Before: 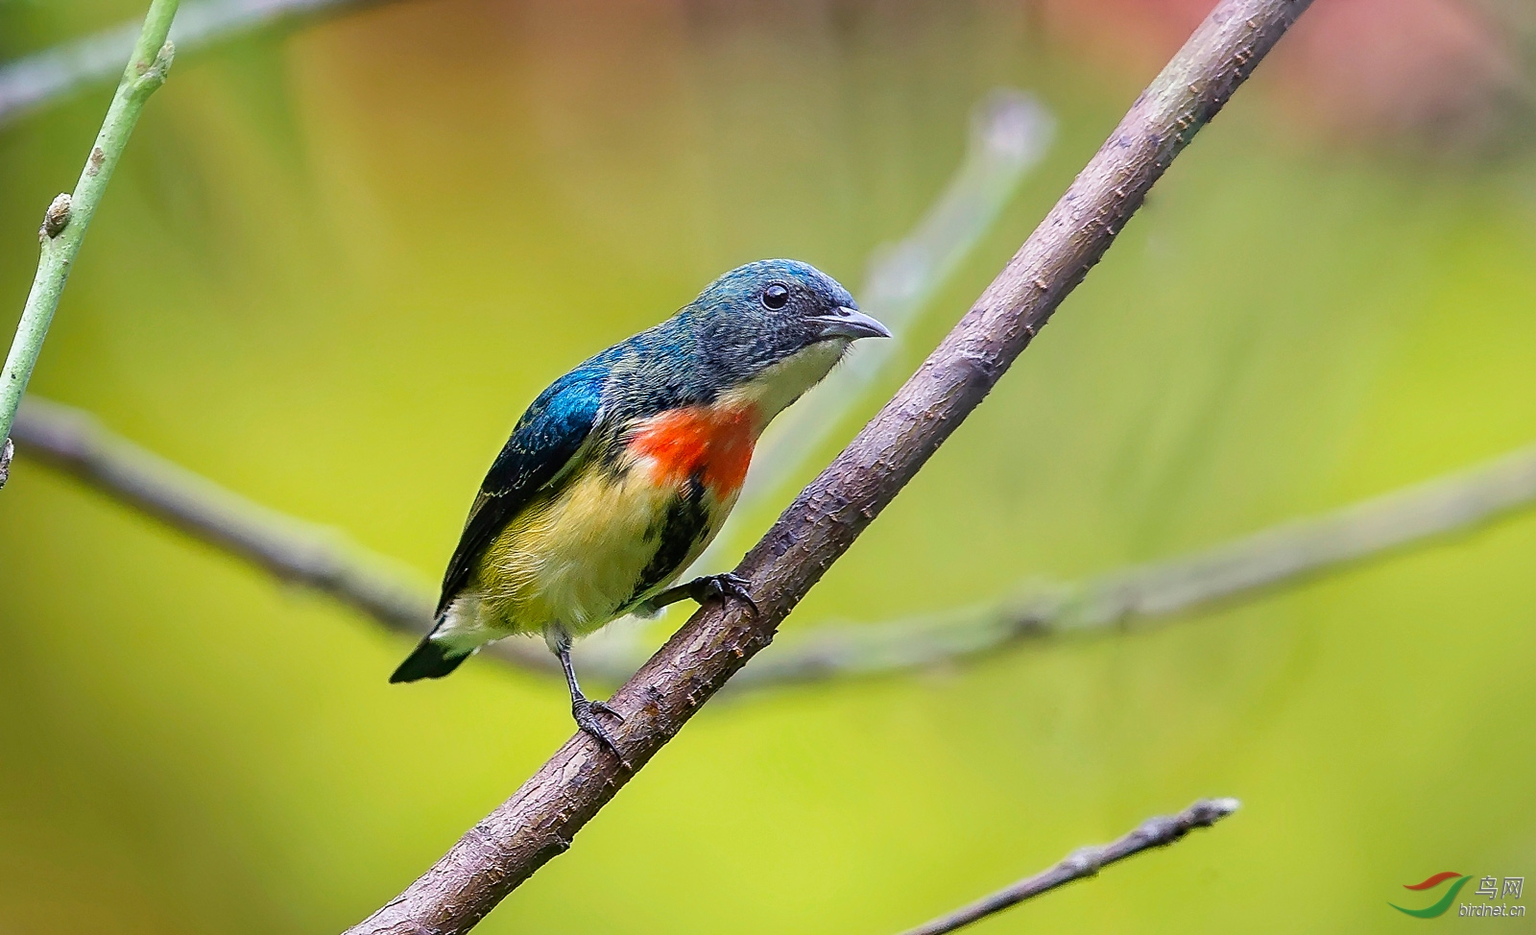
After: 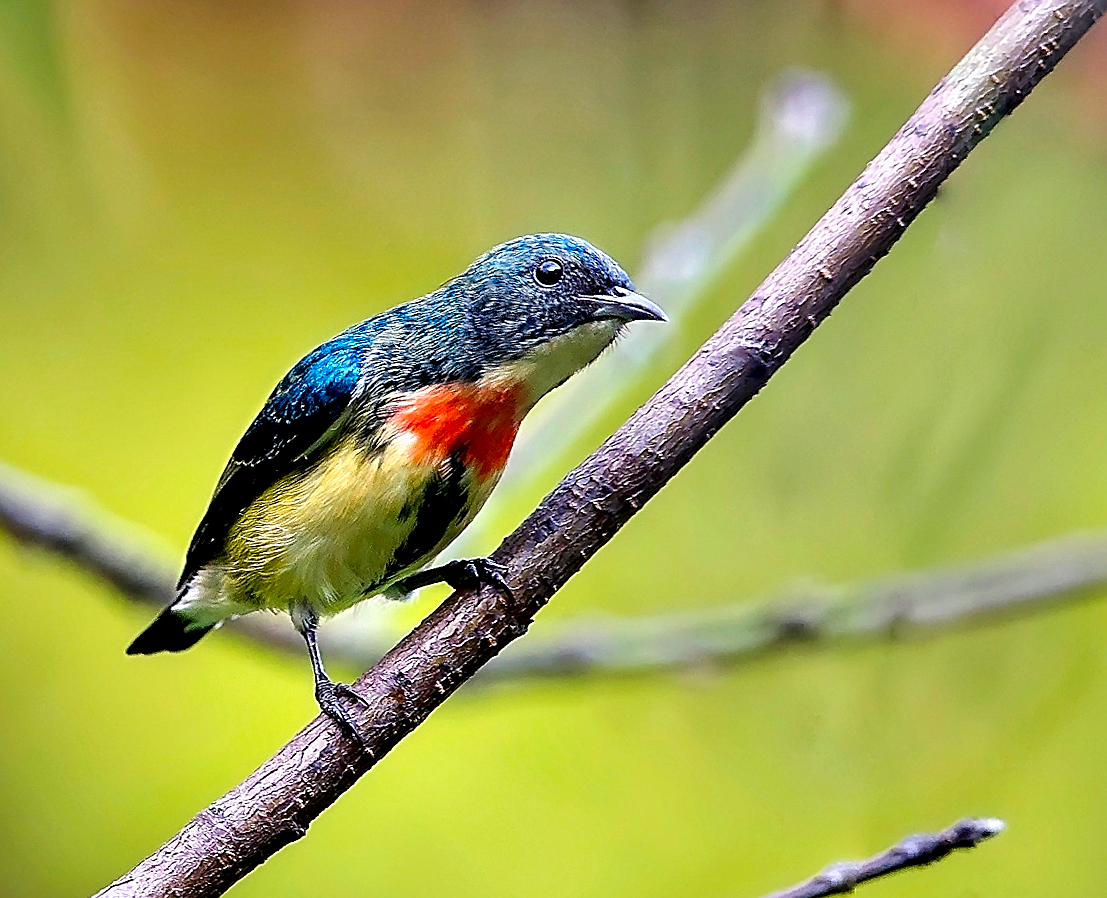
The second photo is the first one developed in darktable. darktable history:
contrast equalizer: y [[0.6 ×6], [0.55 ×6], [0 ×6], [0 ×6], [0 ×6]]
tone equalizer: mask exposure compensation -0.502 EV
sharpen: on, module defaults
crop and rotate: angle -2.95°, left 14.037%, top 0.042%, right 10.985%, bottom 0.052%
